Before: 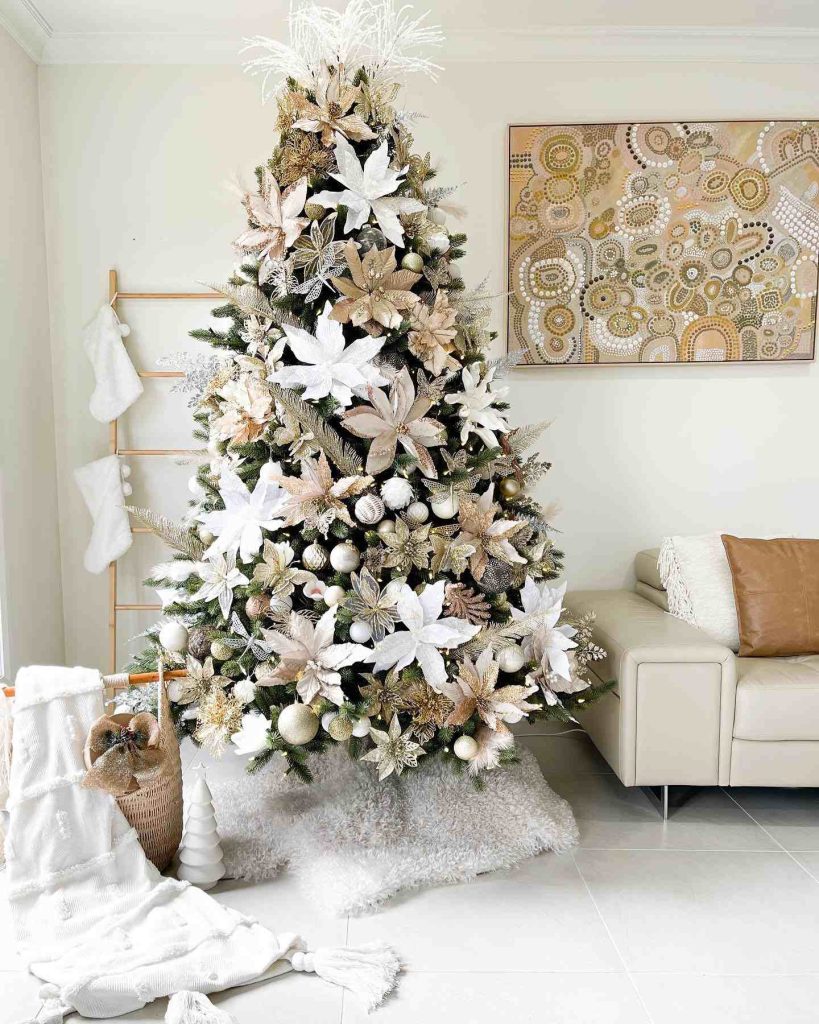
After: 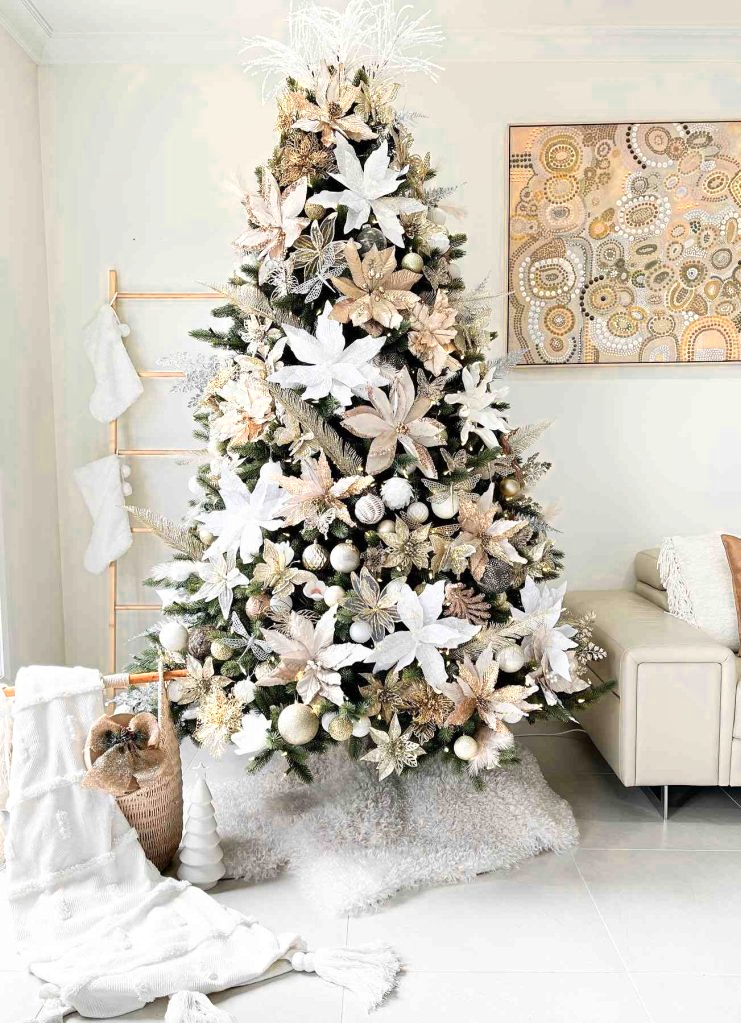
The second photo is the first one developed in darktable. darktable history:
crop: right 9.486%, bottom 0.046%
color zones: curves: ch0 [(0.018, 0.548) (0.224, 0.64) (0.425, 0.447) (0.675, 0.575) (0.732, 0.579)]; ch1 [(0.066, 0.487) (0.25, 0.5) (0.404, 0.43) (0.75, 0.421) (0.956, 0.421)]; ch2 [(0.044, 0.561) (0.215, 0.465) (0.399, 0.544) (0.465, 0.548) (0.614, 0.447) (0.724, 0.43) (0.882, 0.623) (0.956, 0.632)]
shadows and highlights: shadows -31.87, highlights 29.96
